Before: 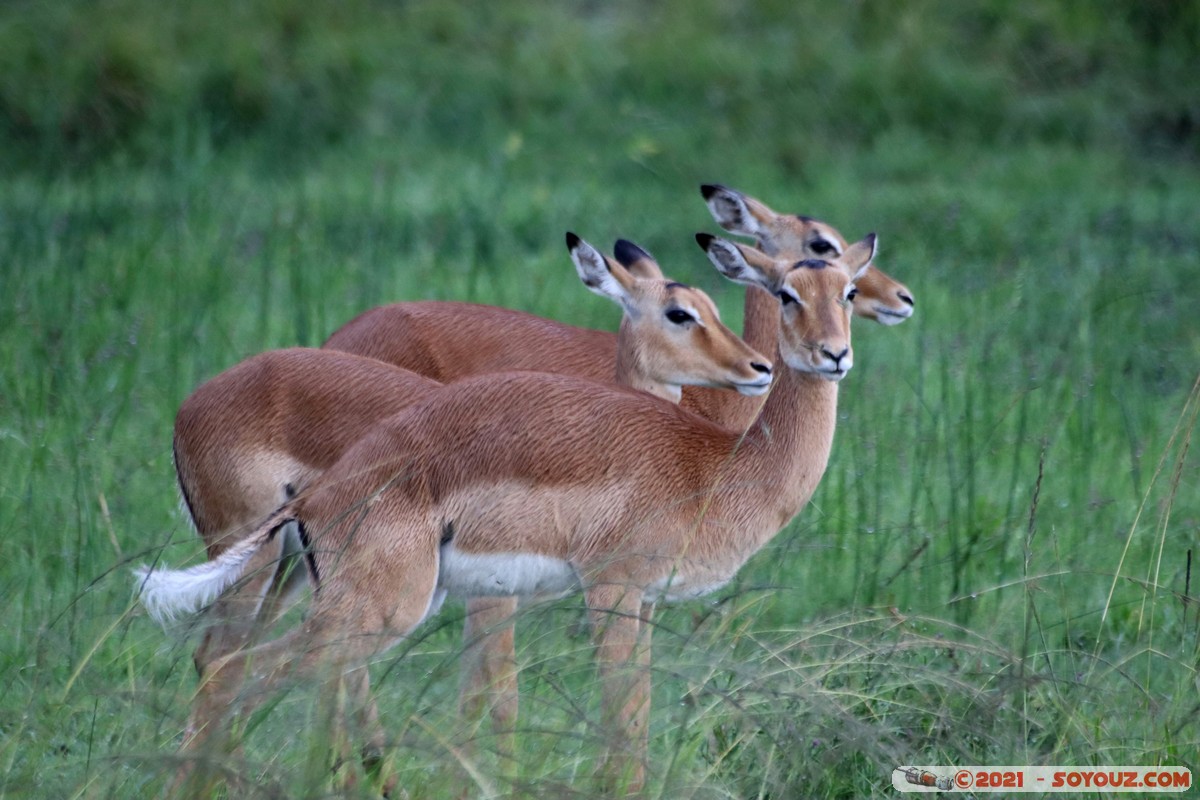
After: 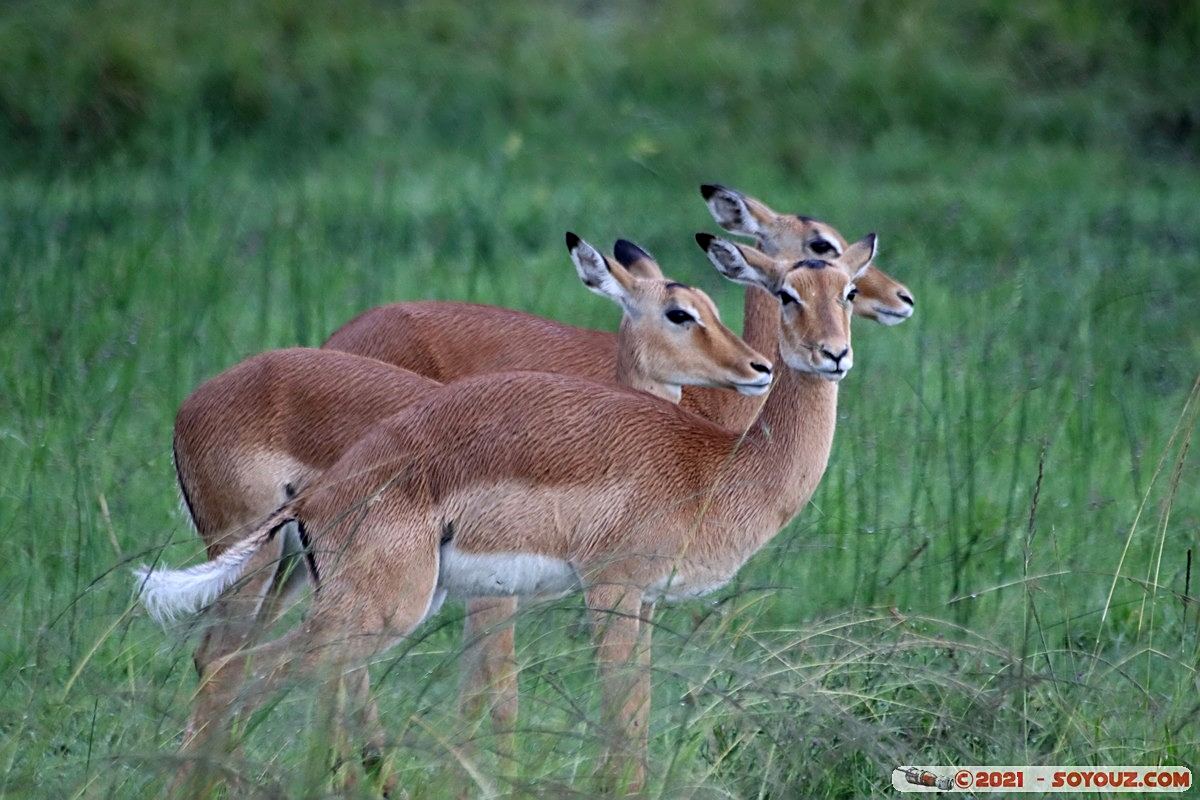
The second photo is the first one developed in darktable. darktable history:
shadows and highlights: shadows -30, highlights 30
sharpen: on, module defaults
